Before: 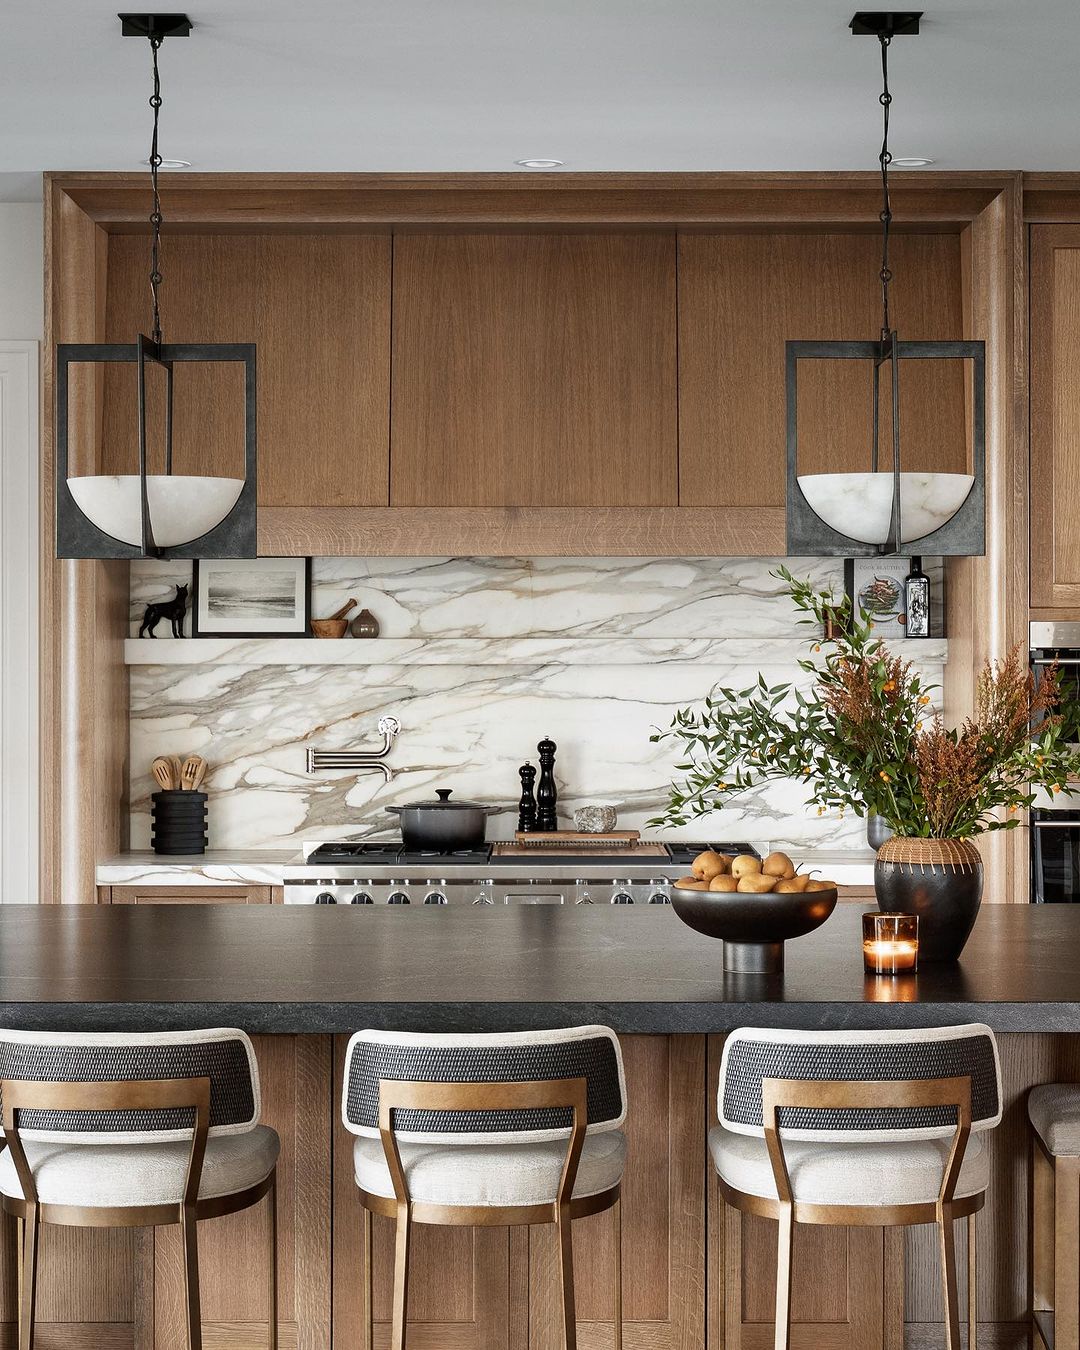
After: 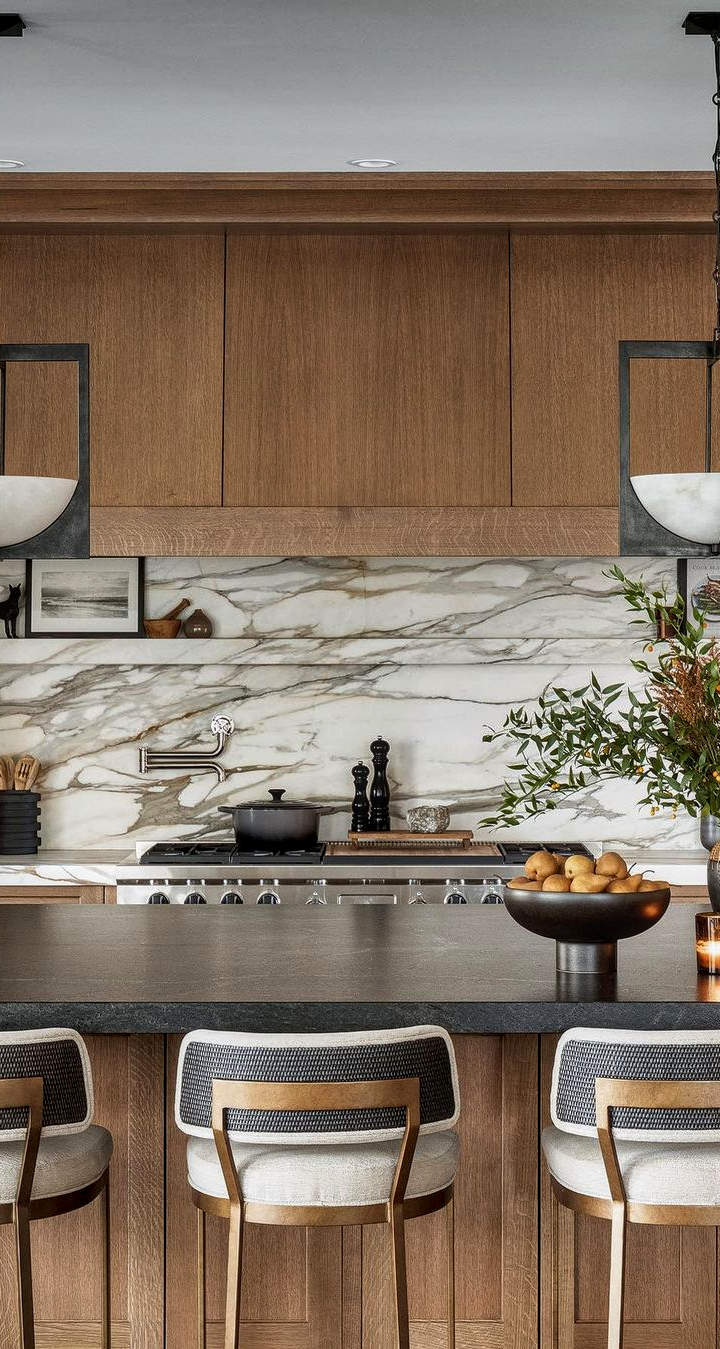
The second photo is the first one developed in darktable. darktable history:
crop and rotate: left 15.602%, right 17.724%
local contrast: on, module defaults
velvia: strength 15%
shadows and highlights: radius 123.63, shadows 99.48, white point adjustment -2.82, highlights -99.65, soften with gaussian
